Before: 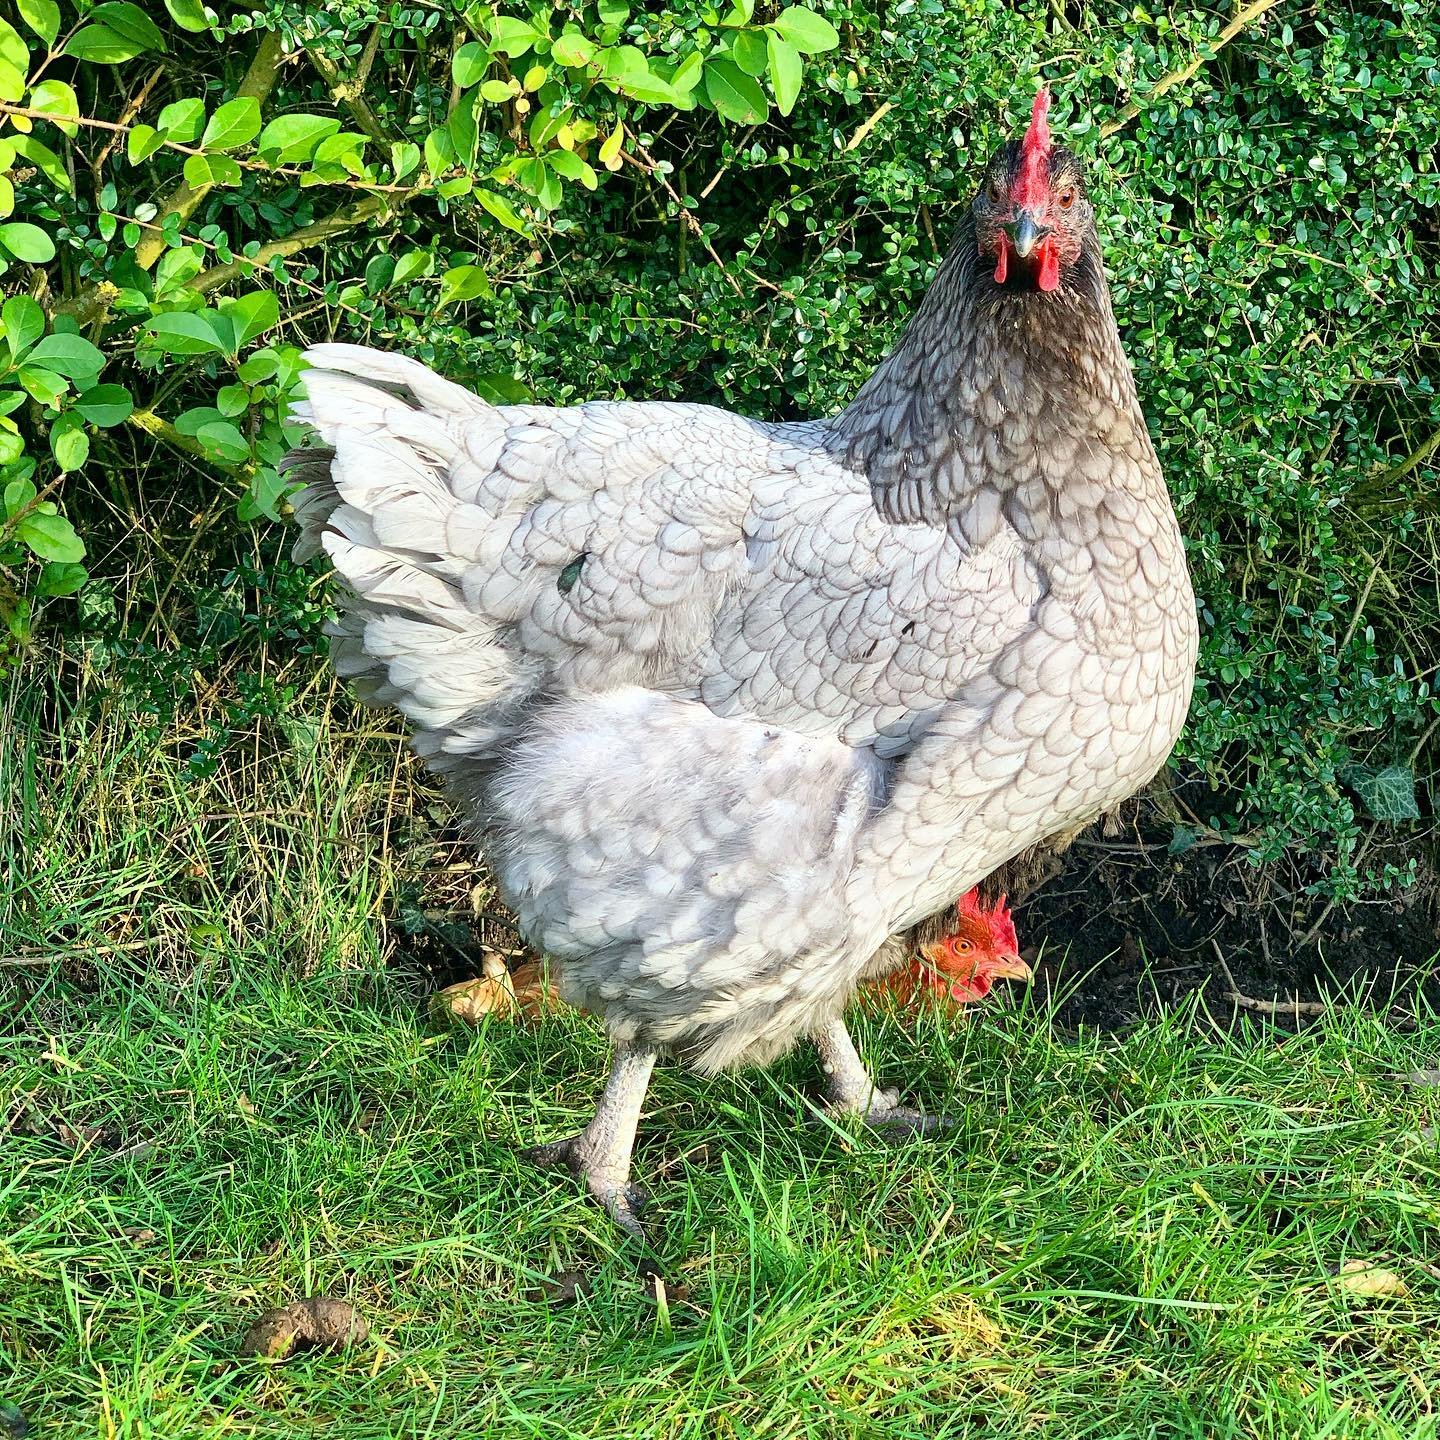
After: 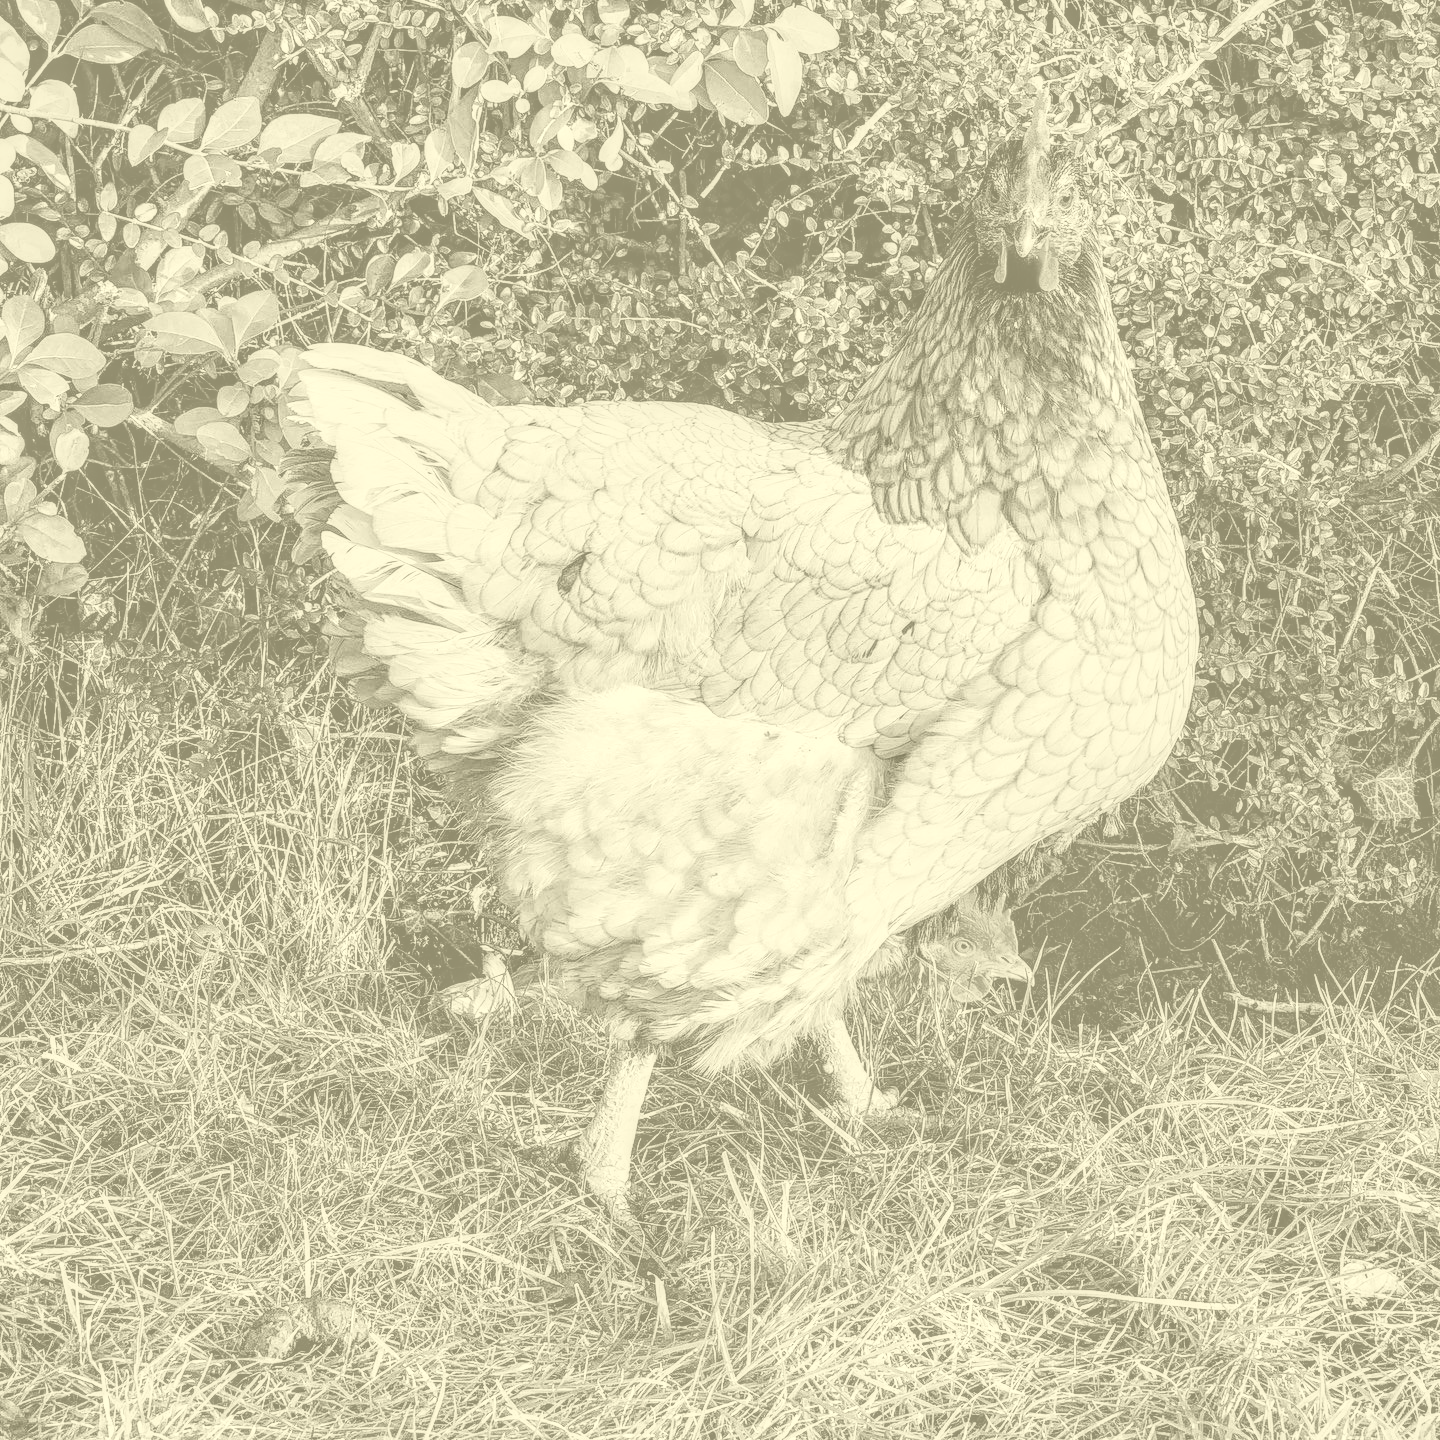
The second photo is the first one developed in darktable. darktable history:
colorize: hue 43.2°, saturation 40%, version 1
filmic rgb: black relative exposure -7.5 EV, white relative exposure 5 EV, hardness 3.31, contrast 1.3, contrast in shadows safe
local contrast: highlights 0%, shadows 0%, detail 133%
